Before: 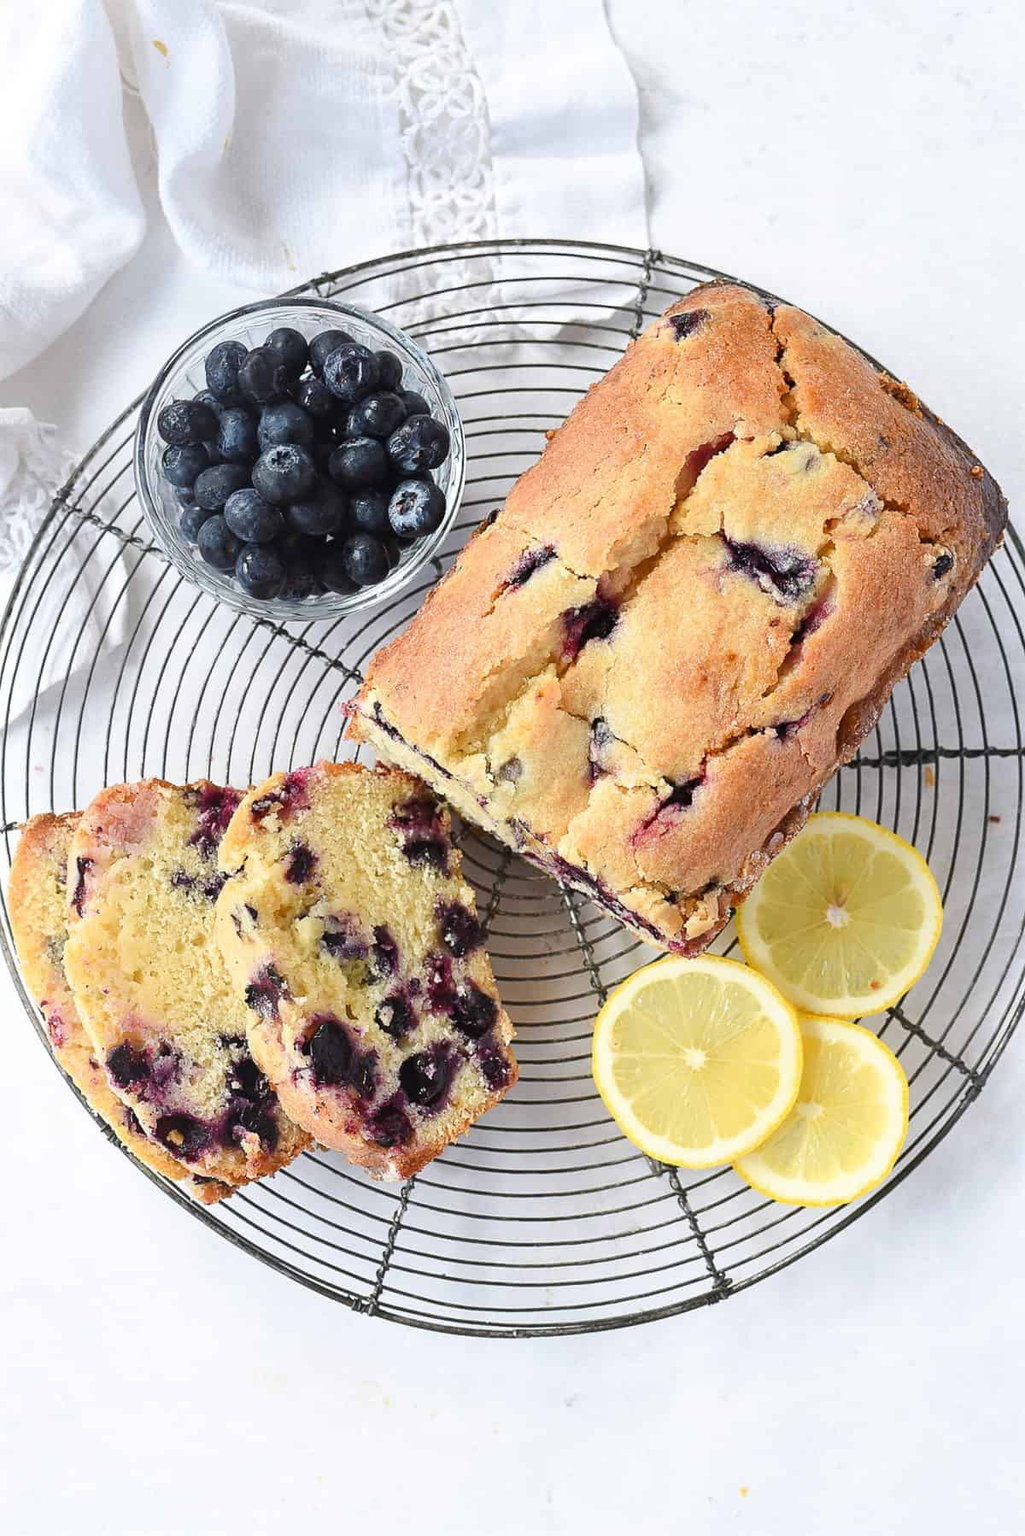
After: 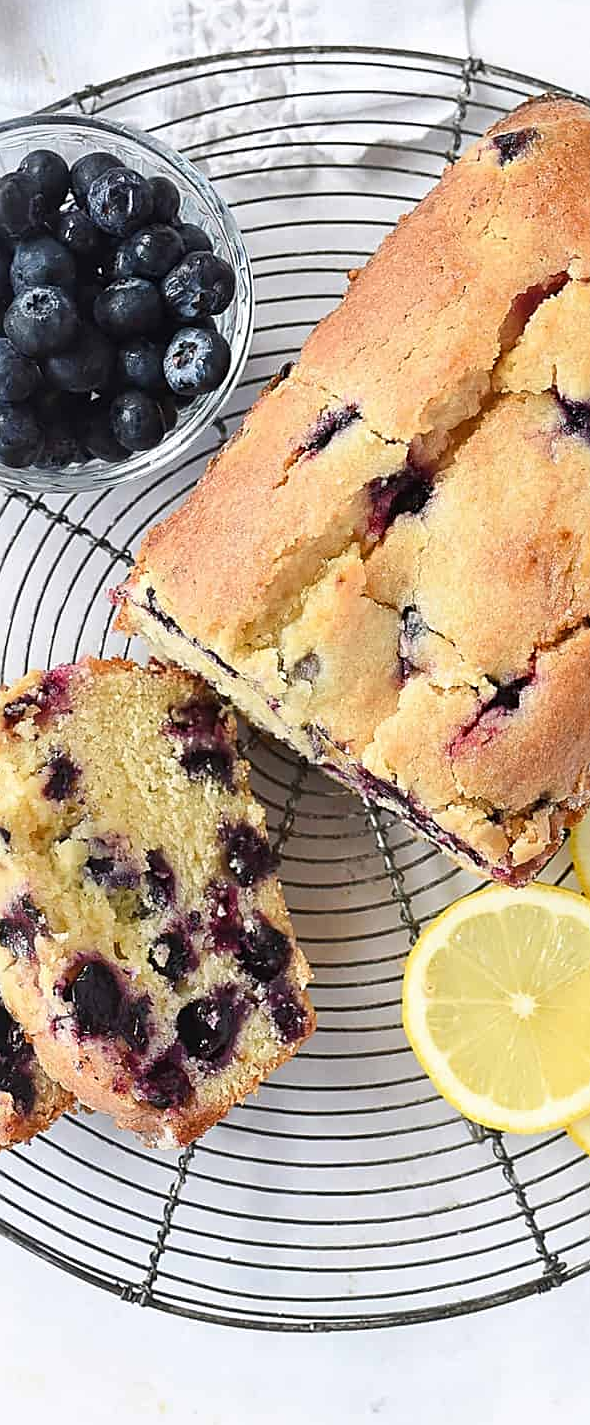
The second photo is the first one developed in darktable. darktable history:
crop and rotate: angle 0.02°, left 24.295%, top 13.039%, right 26.431%, bottom 7.646%
sharpen: amount 0.483
